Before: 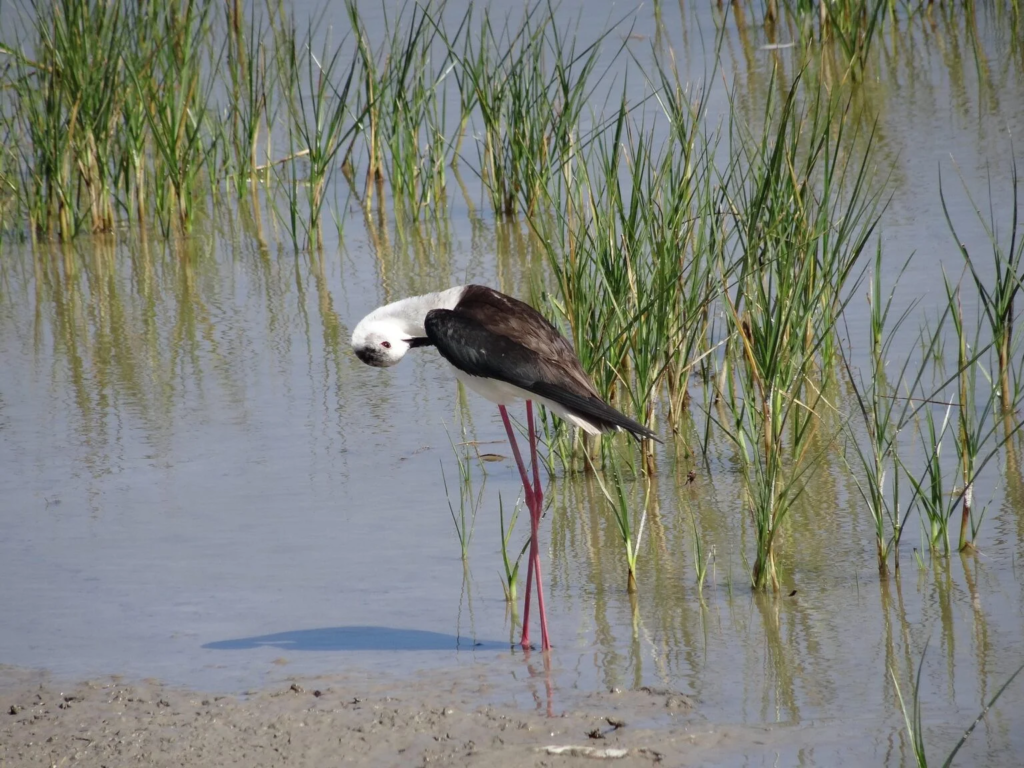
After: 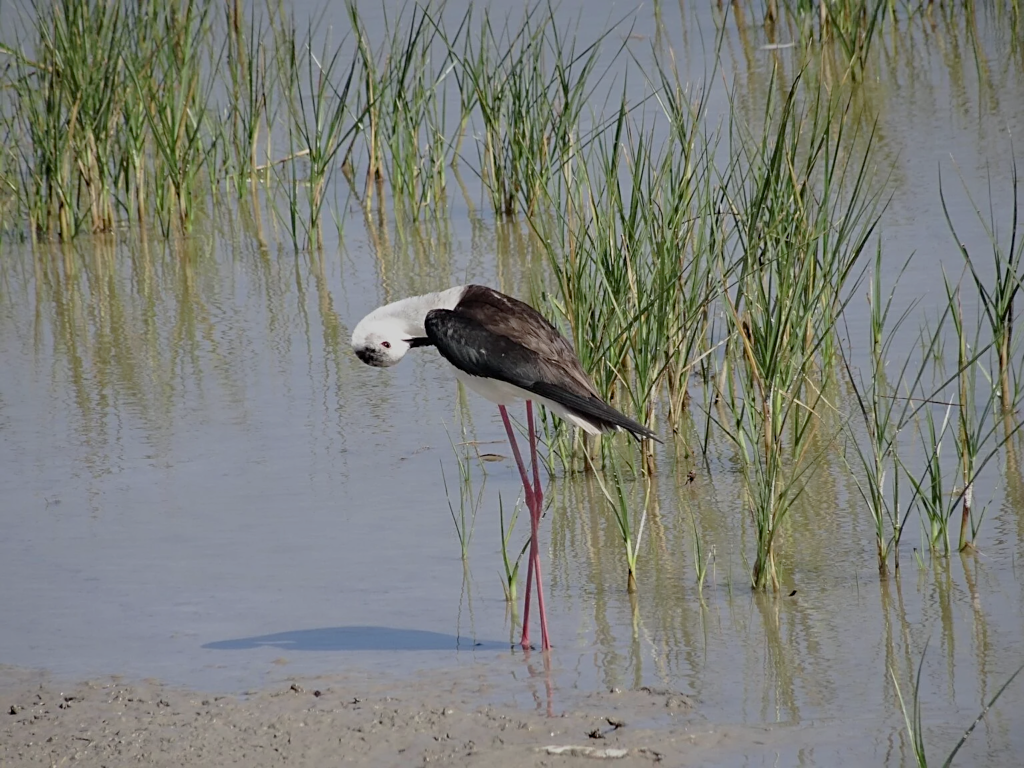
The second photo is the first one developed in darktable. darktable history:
tone equalizer: -8 EV 0.044 EV, edges refinement/feathering 500, mask exposure compensation -1.26 EV, preserve details no
tone curve: curves: ch0 [(0, 0) (0.003, 0.005) (0.011, 0.016) (0.025, 0.036) (0.044, 0.071) (0.069, 0.112) (0.1, 0.149) (0.136, 0.187) (0.177, 0.228) (0.224, 0.272) (0.277, 0.32) (0.335, 0.374) (0.399, 0.429) (0.468, 0.479) (0.543, 0.538) (0.623, 0.609) (0.709, 0.697) (0.801, 0.789) (0.898, 0.876) (1, 1)], preserve colors none
sharpen: on, module defaults
filmic rgb: black relative exposure -7.65 EV, white relative exposure 4.56 EV, hardness 3.61, iterations of high-quality reconstruction 0, contrast in shadows safe
